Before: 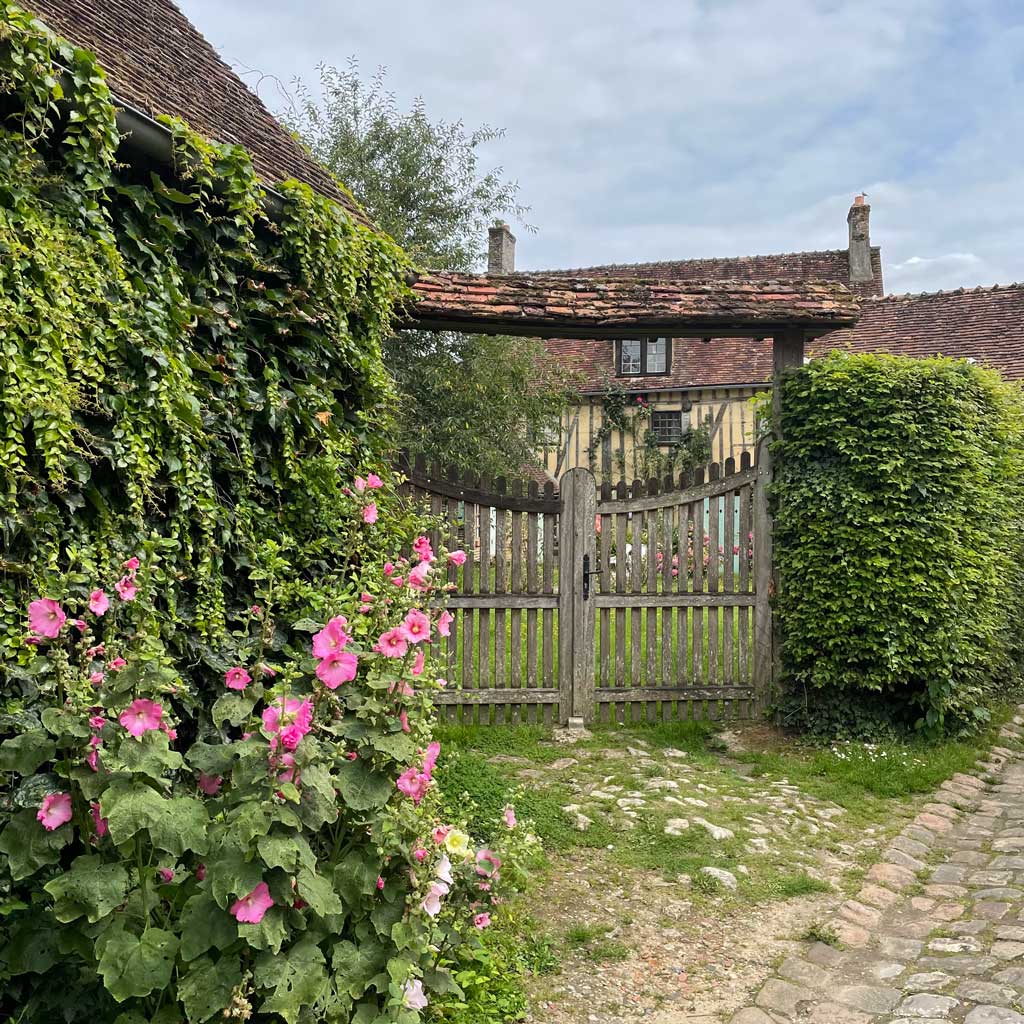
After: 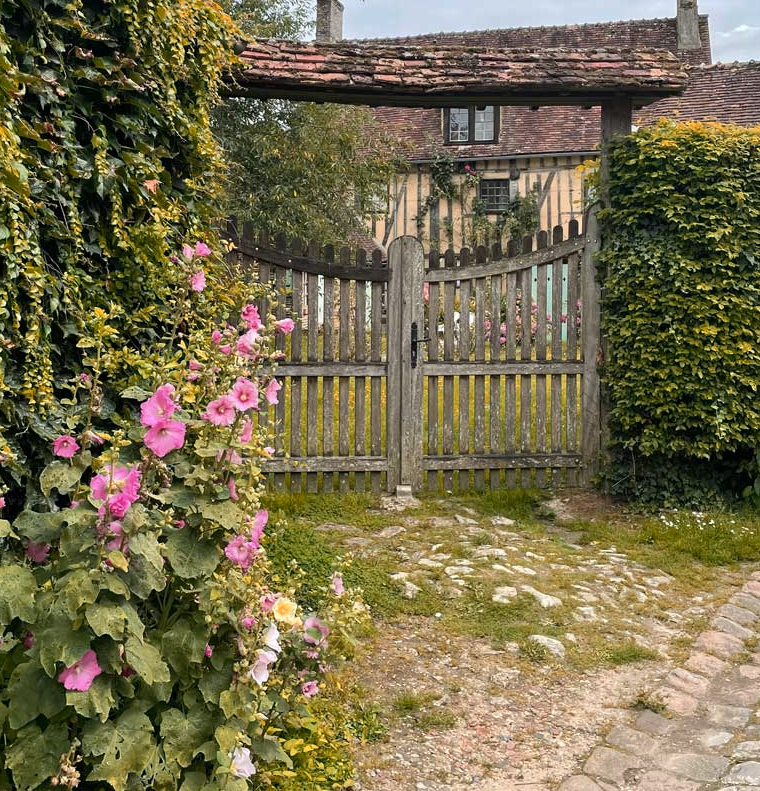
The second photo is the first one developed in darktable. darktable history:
crop: left 16.879%, top 22.682%, right 8.817%
color zones: curves: ch1 [(0, 0.469) (0.072, 0.457) (0.243, 0.494) (0.429, 0.5) (0.571, 0.5) (0.714, 0.5) (0.857, 0.5) (1, 0.469)]; ch2 [(0, 0.499) (0.143, 0.467) (0.242, 0.436) (0.429, 0.493) (0.571, 0.5) (0.714, 0.5) (0.857, 0.5) (1, 0.499)], mix 100.87%
